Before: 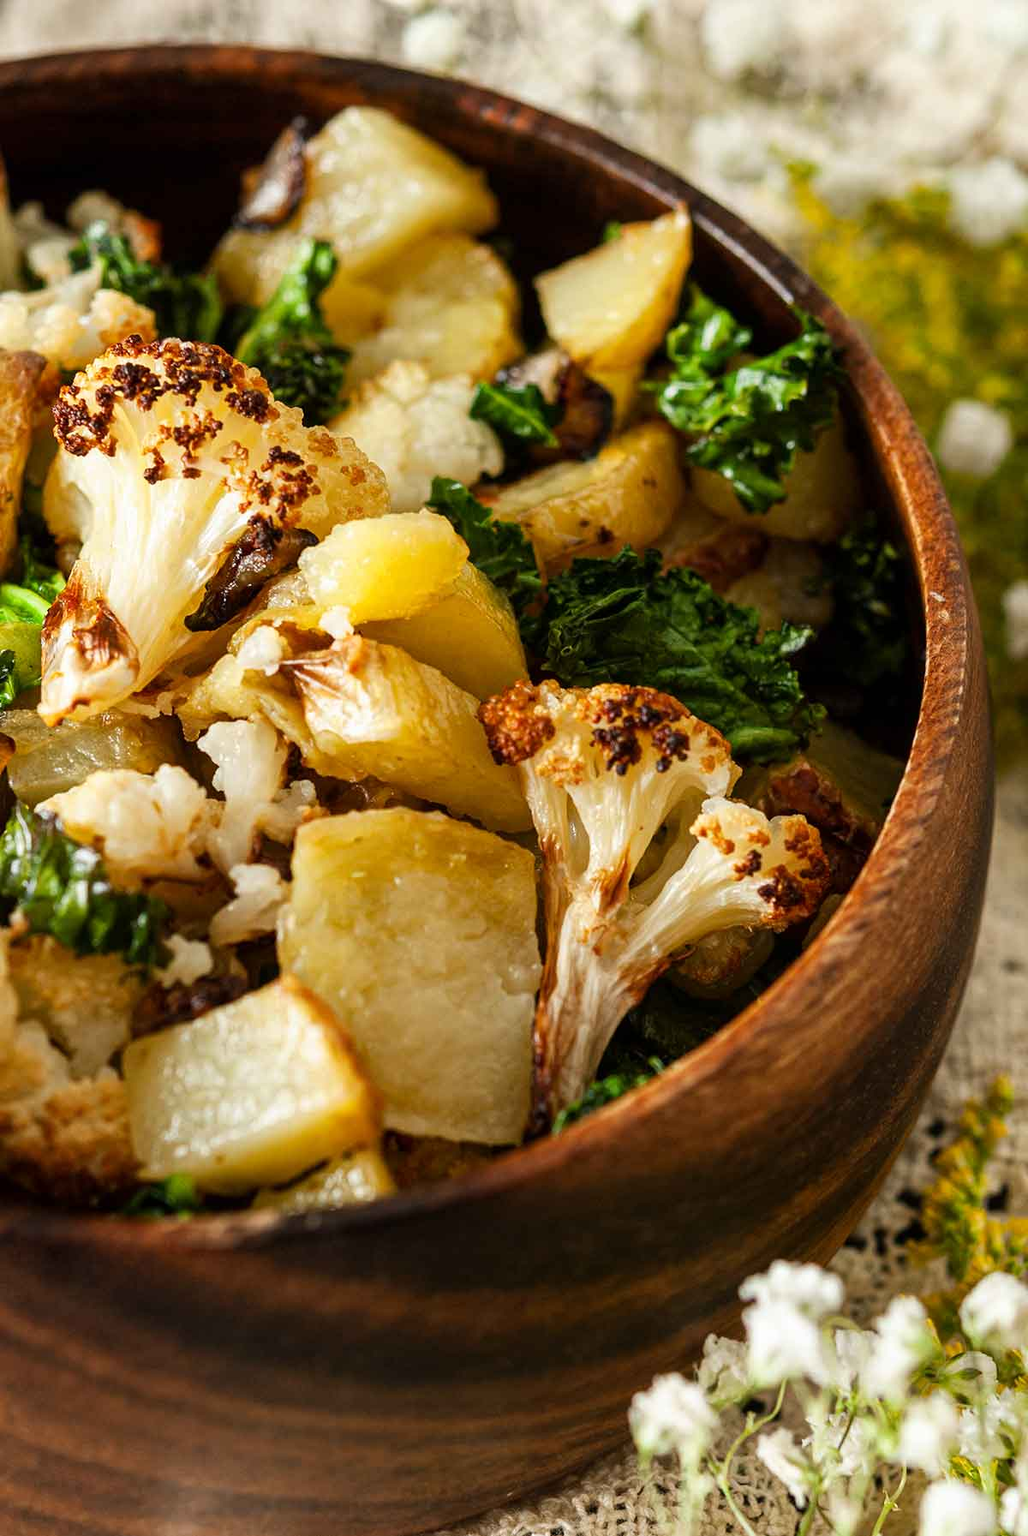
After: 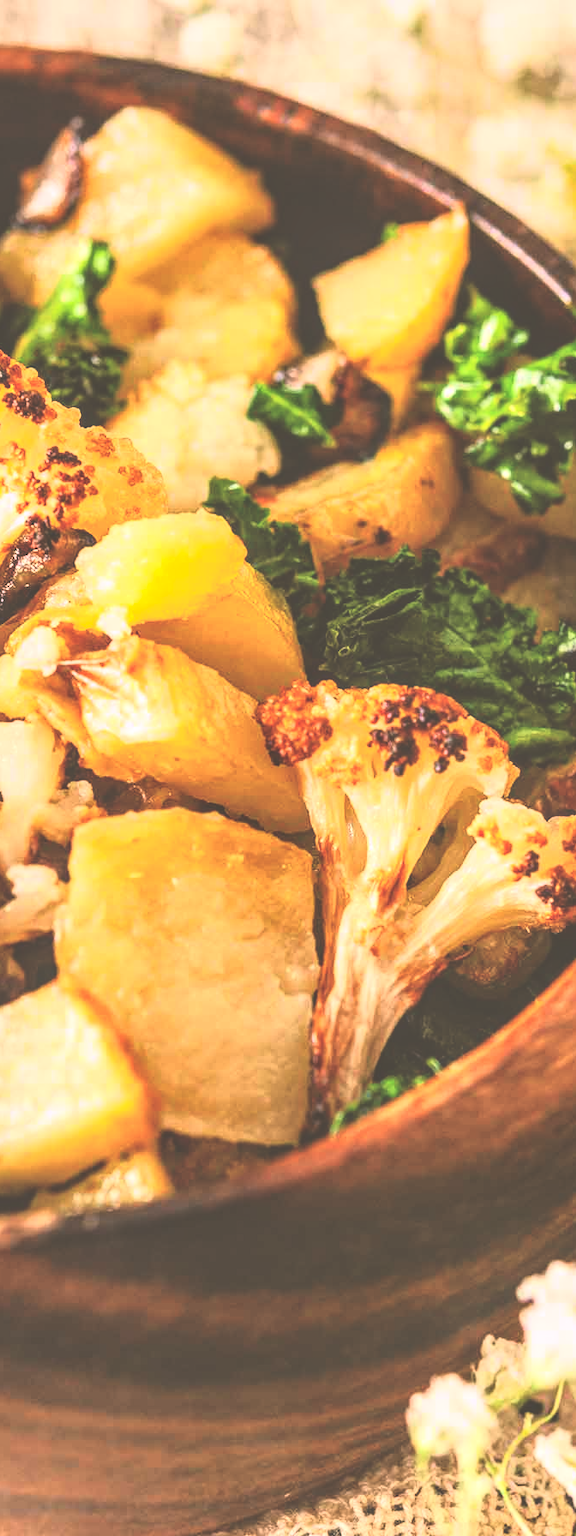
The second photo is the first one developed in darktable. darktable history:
tone curve: curves: ch0 [(0, 0) (0.234, 0.191) (0.48, 0.534) (0.608, 0.667) (0.725, 0.809) (0.864, 0.922) (1, 1)]; ch1 [(0, 0) (0.453, 0.43) (0.5, 0.5) (0.615, 0.649) (1, 1)]; ch2 [(0, 0) (0.5, 0.5) (0.586, 0.617) (1, 1)], color space Lab, independent channels, preserve colors none
crop: left 21.674%, right 22.086%
color calibration: x 0.329, y 0.345, temperature 5633 K
exposure: black level correction -0.062, exposure -0.05 EV, compensate highlight preservation false
local contrast: on, module defaults
white balance: red 1.05, blue 1.072
contrast brightness saturation: contrast 0.2, brightness 0.16, saturation 0.22
